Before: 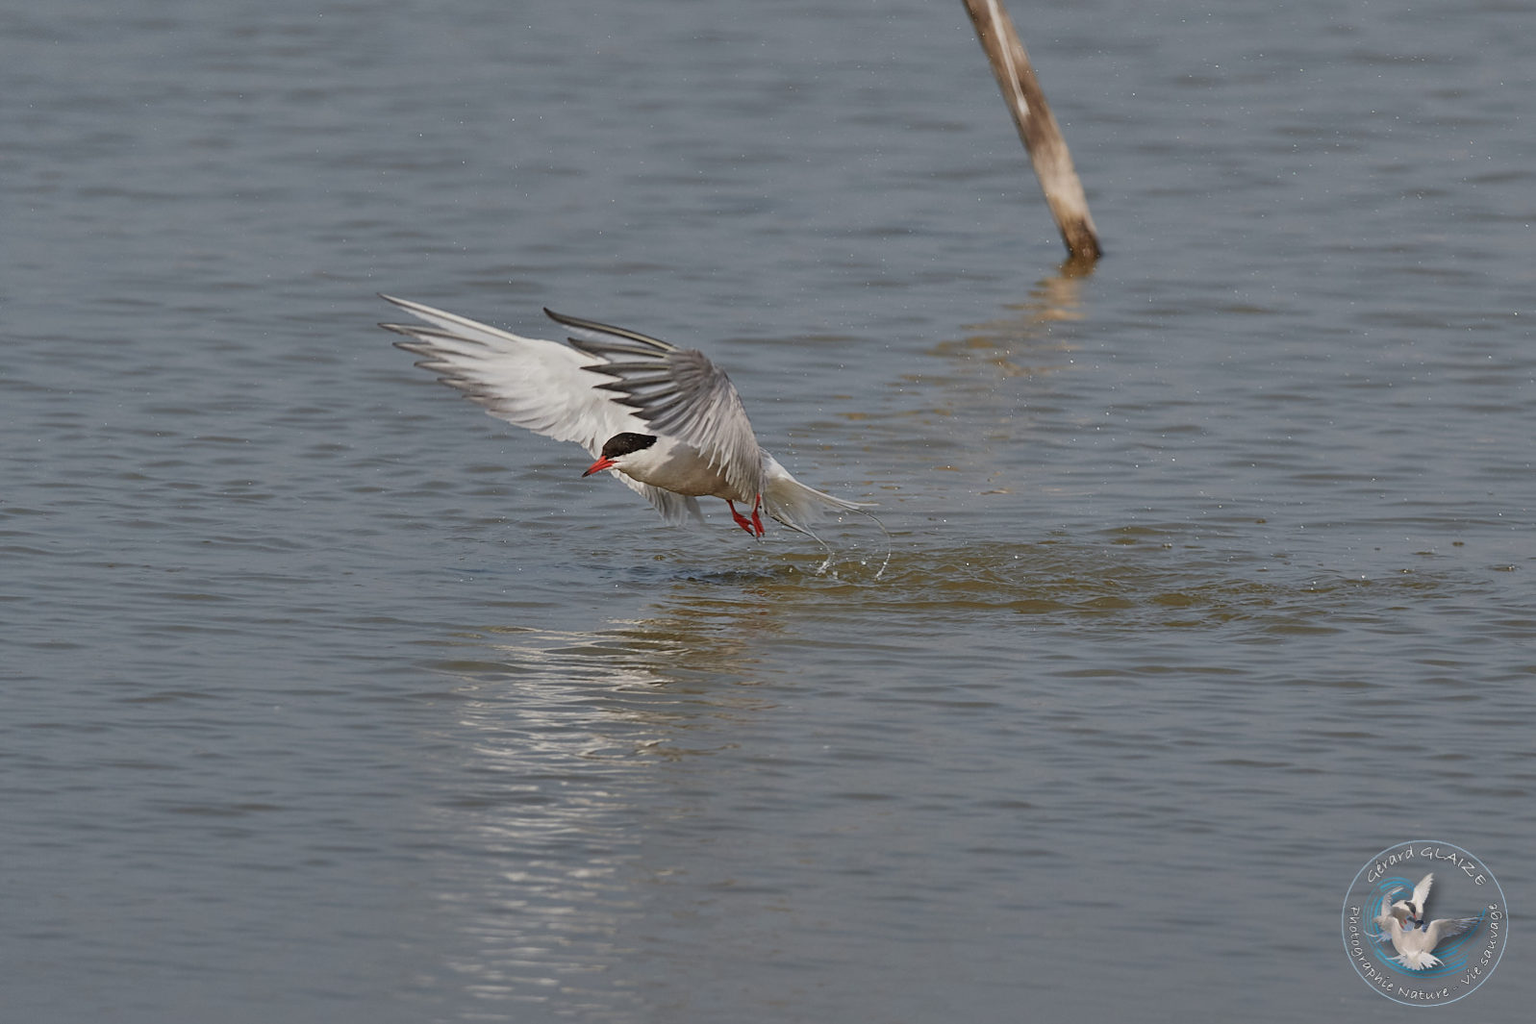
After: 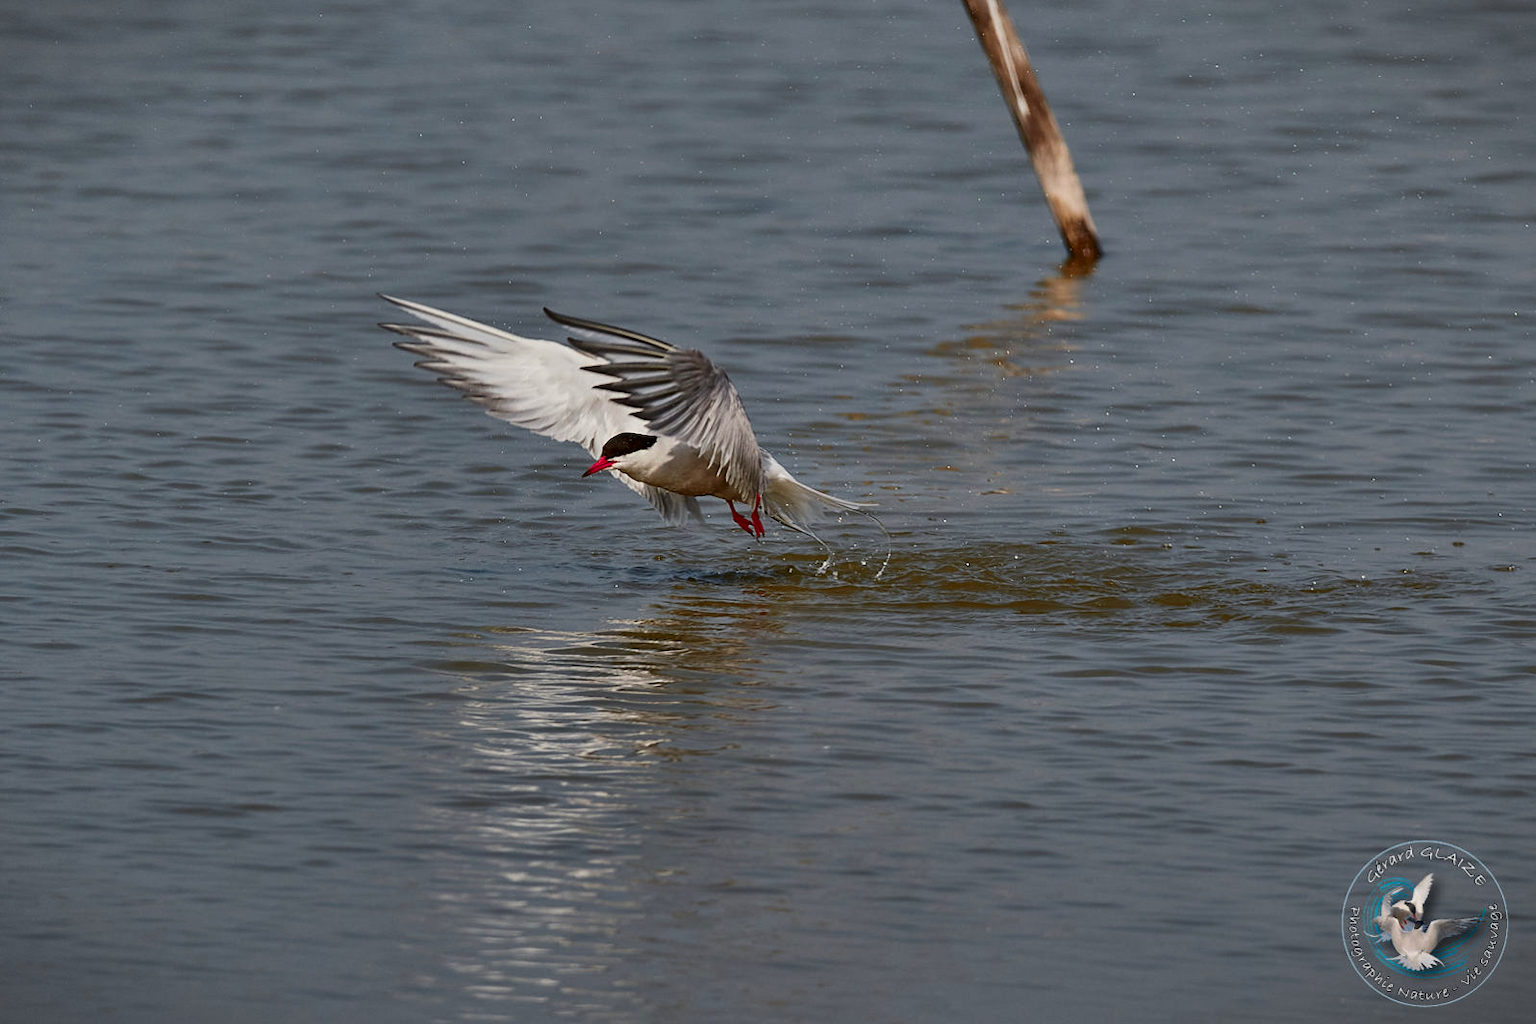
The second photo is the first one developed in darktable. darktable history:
vignetting: fall-off start 100%, brightness -0.406, saturation -0.3, width/height ratio 1.324, dithering 8-bit output, unbound false
contrast equalizer: octaves 7, y [[0.6 ×6], [0.55 ×6], [0 ×6], [0 ×6], [0 ×6]], mix 0.15
contrast brightness saturation: contrast 0.19, brightness -0.11, saturation 0.21
color zones: curves: ch1 [(0.239, 0.552) (0.75, 0.5)]; ch2 [(0.25, 0.462) (0.749, 0.457)], mix 25.94%
